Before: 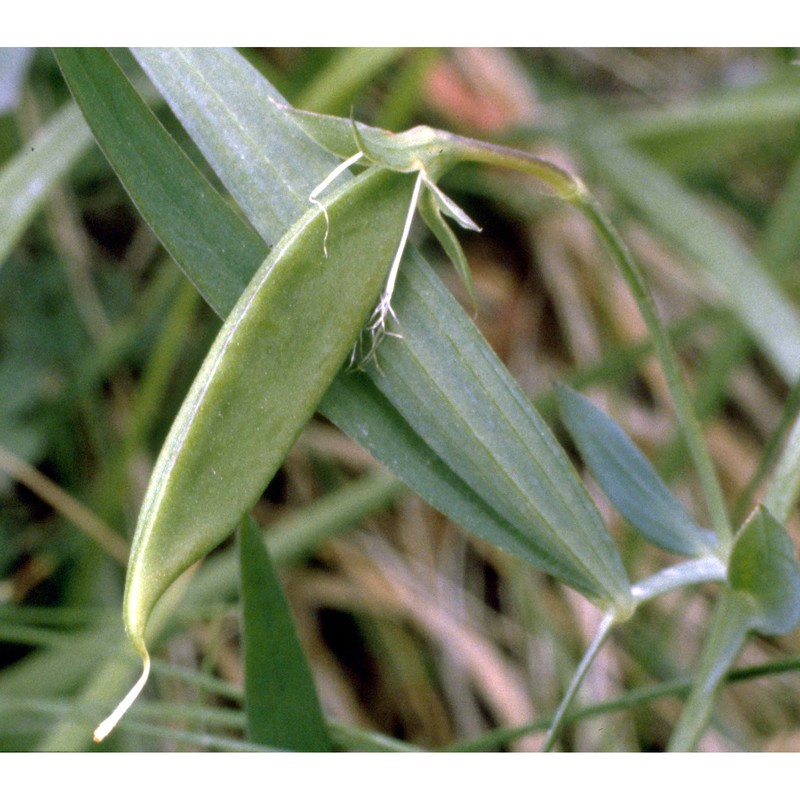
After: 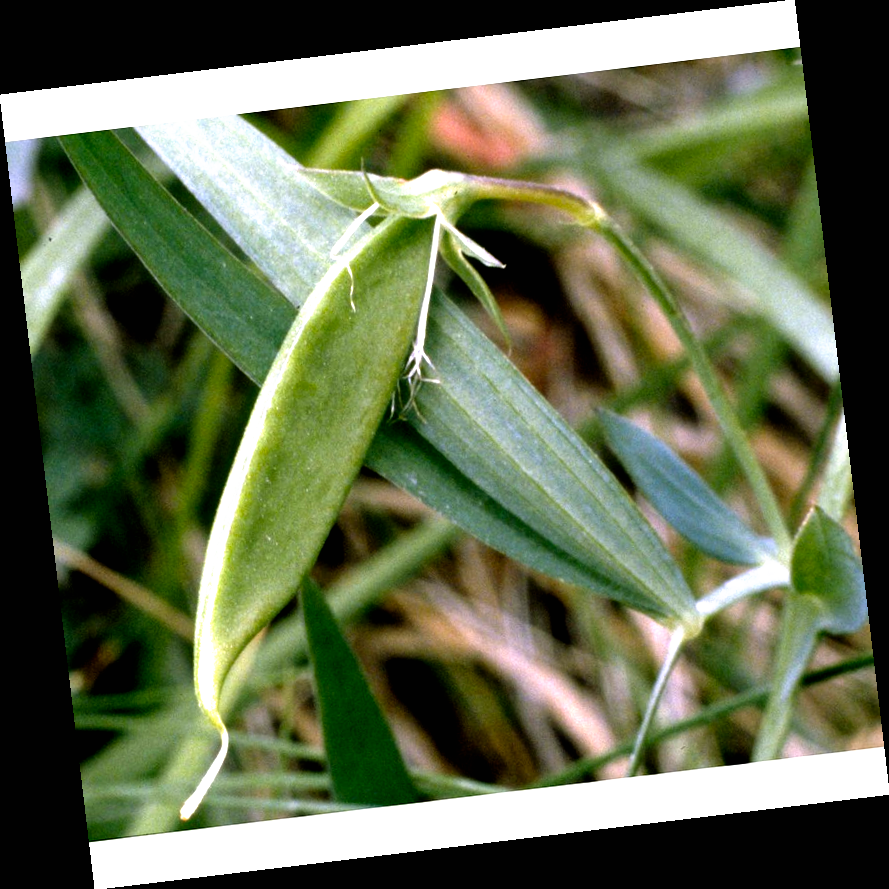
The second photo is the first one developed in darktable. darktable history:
filmic rgb: black relative exposure -8.2 EV, white relative exposure 2.2 EV, threshold 3 EV, hardness 7.11, latitude 85.74%, contrast 1.696, highlights saturation mix -4%, shadows ↔ highlights balance -2.69%, preserve chrominance no, color science v5 (2021), contrast in shadows safe, contrast in highlights safe, enable highlight reconstruction true
rotate and perspective: rotation -6.83°, automatic cropping off
